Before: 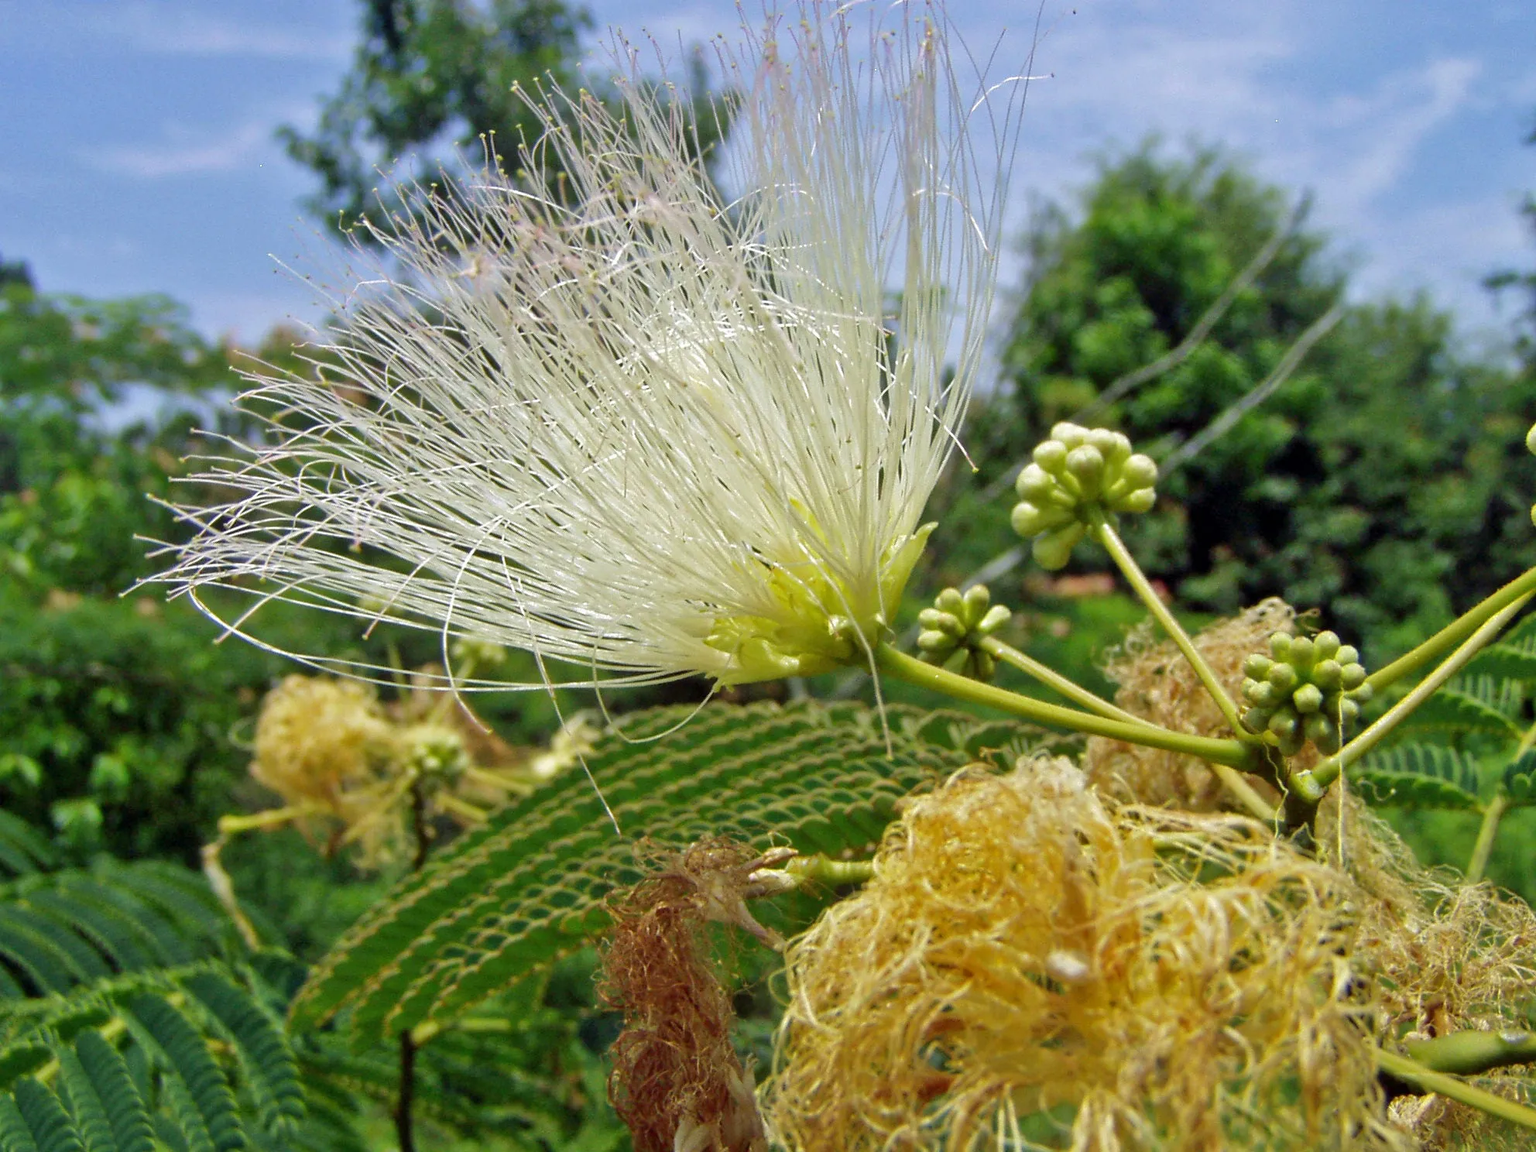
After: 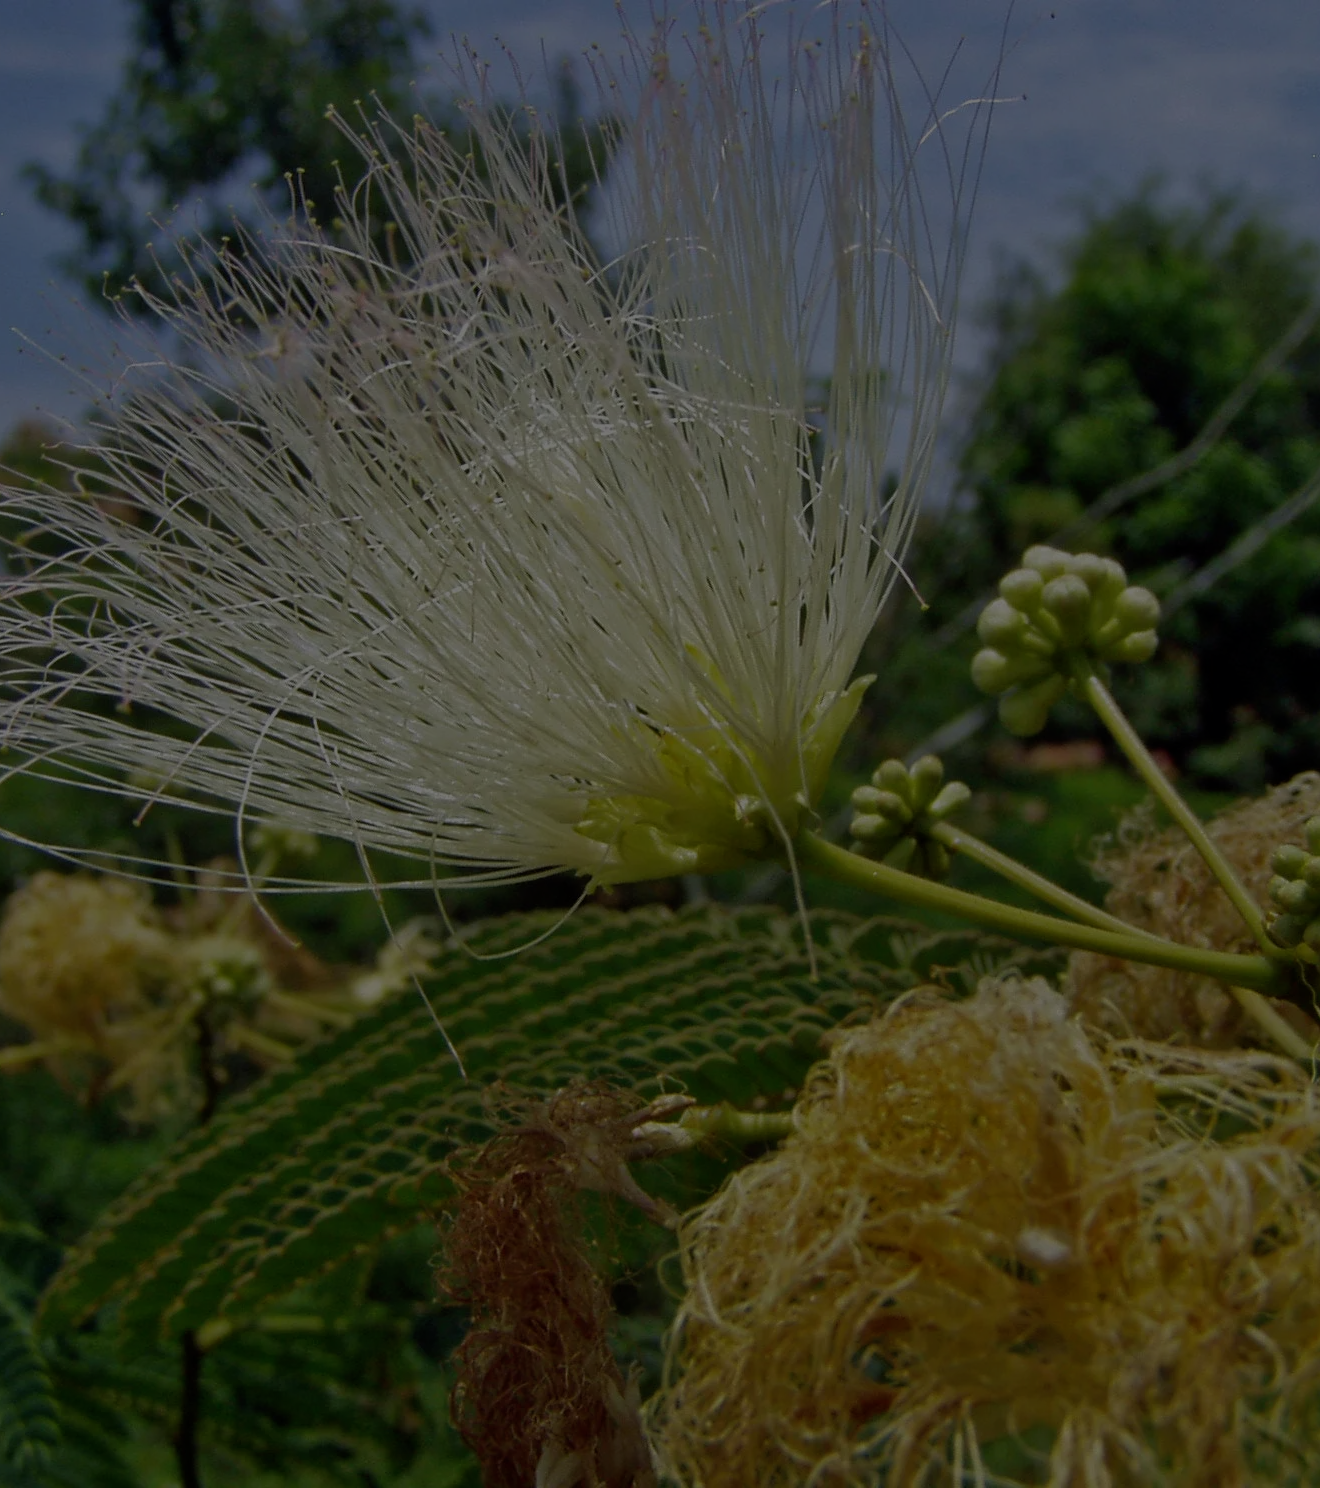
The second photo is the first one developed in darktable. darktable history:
exposure: exposure -2.446 EV, compensate highlight preservation false
crop: left 16.899%, right 16.556%
